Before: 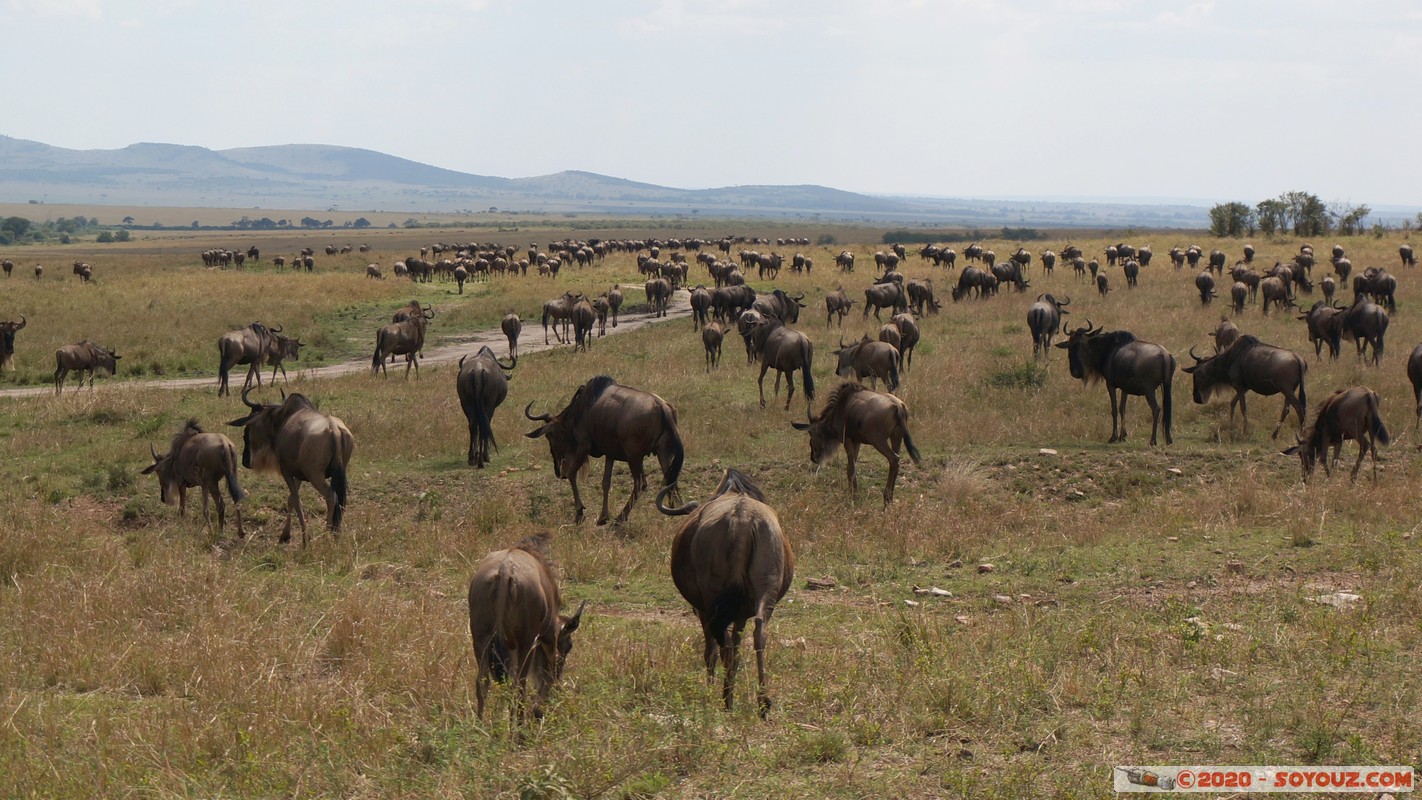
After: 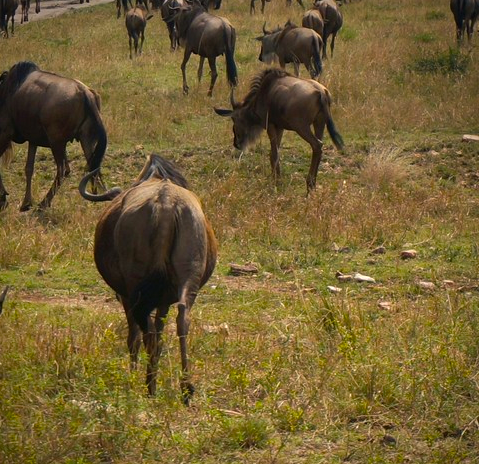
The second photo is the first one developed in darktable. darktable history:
vignetting: saturation 0.032
shadows and highlights: soften with gaussian
color balance rgb: shadows lift › chroma 1.026%, shadows lift › hue 215.96°, perceptual saturation grading › global saturation 30.163%, perceptual brilliance grading › highlights 9.436%, perceptual brilliance grading › mid-tones 5.376%, global vibrance 20%
crop: left 40.638%, top 39.308%, right 25.657%, bottom 2.663%
